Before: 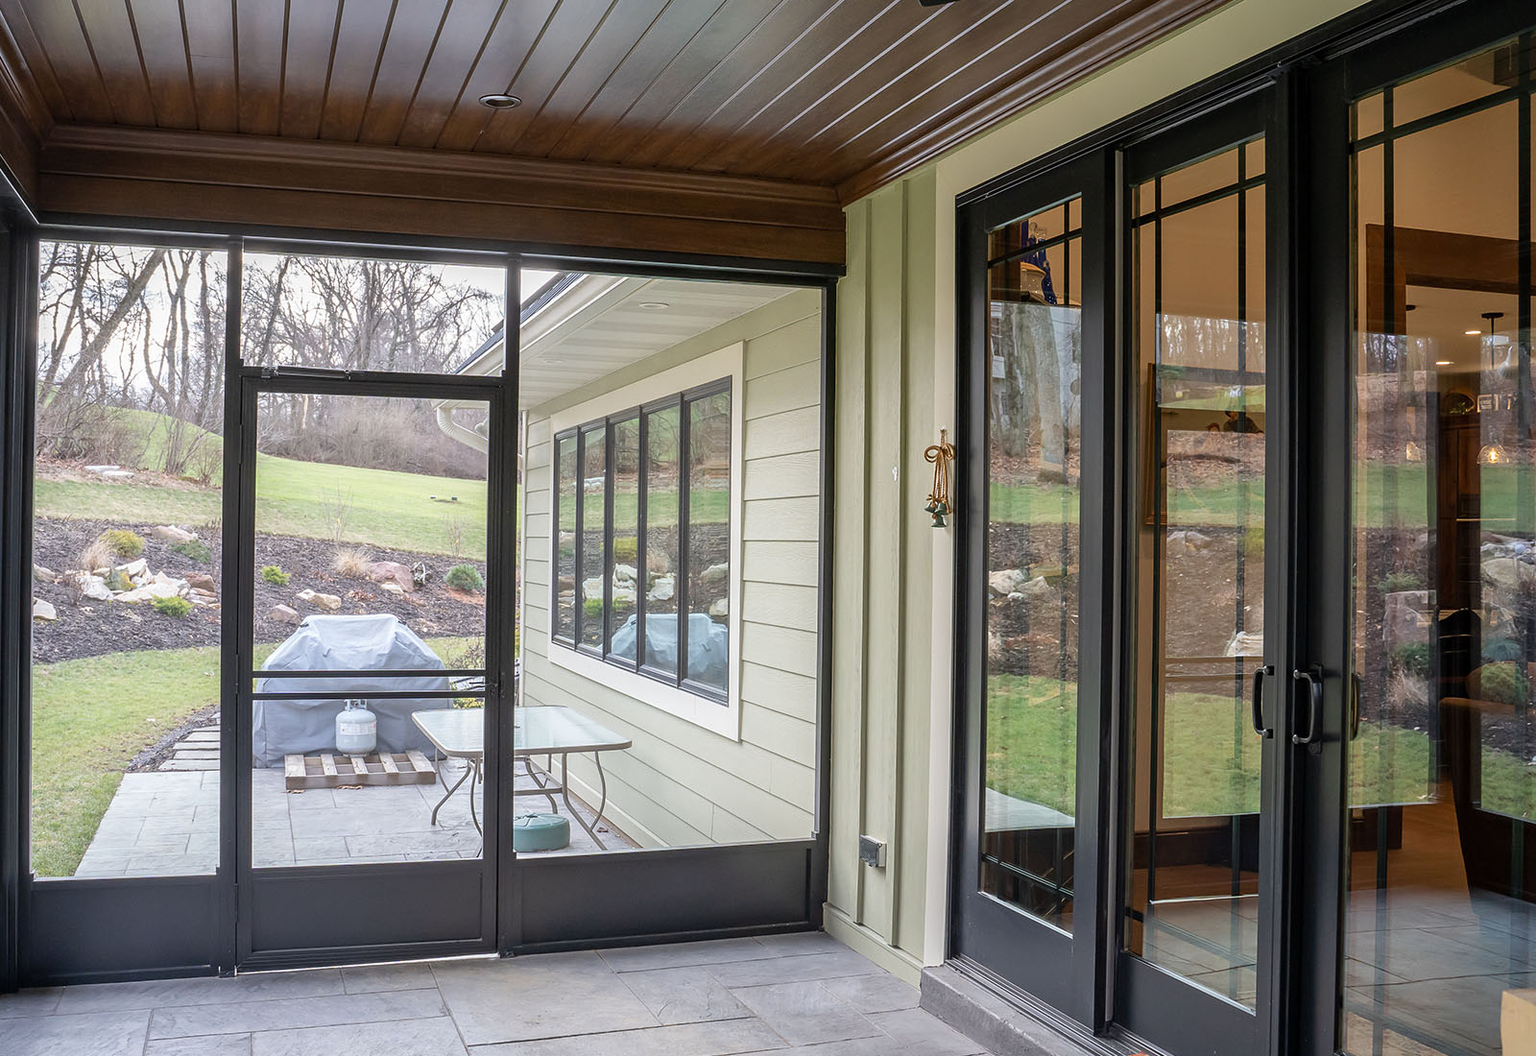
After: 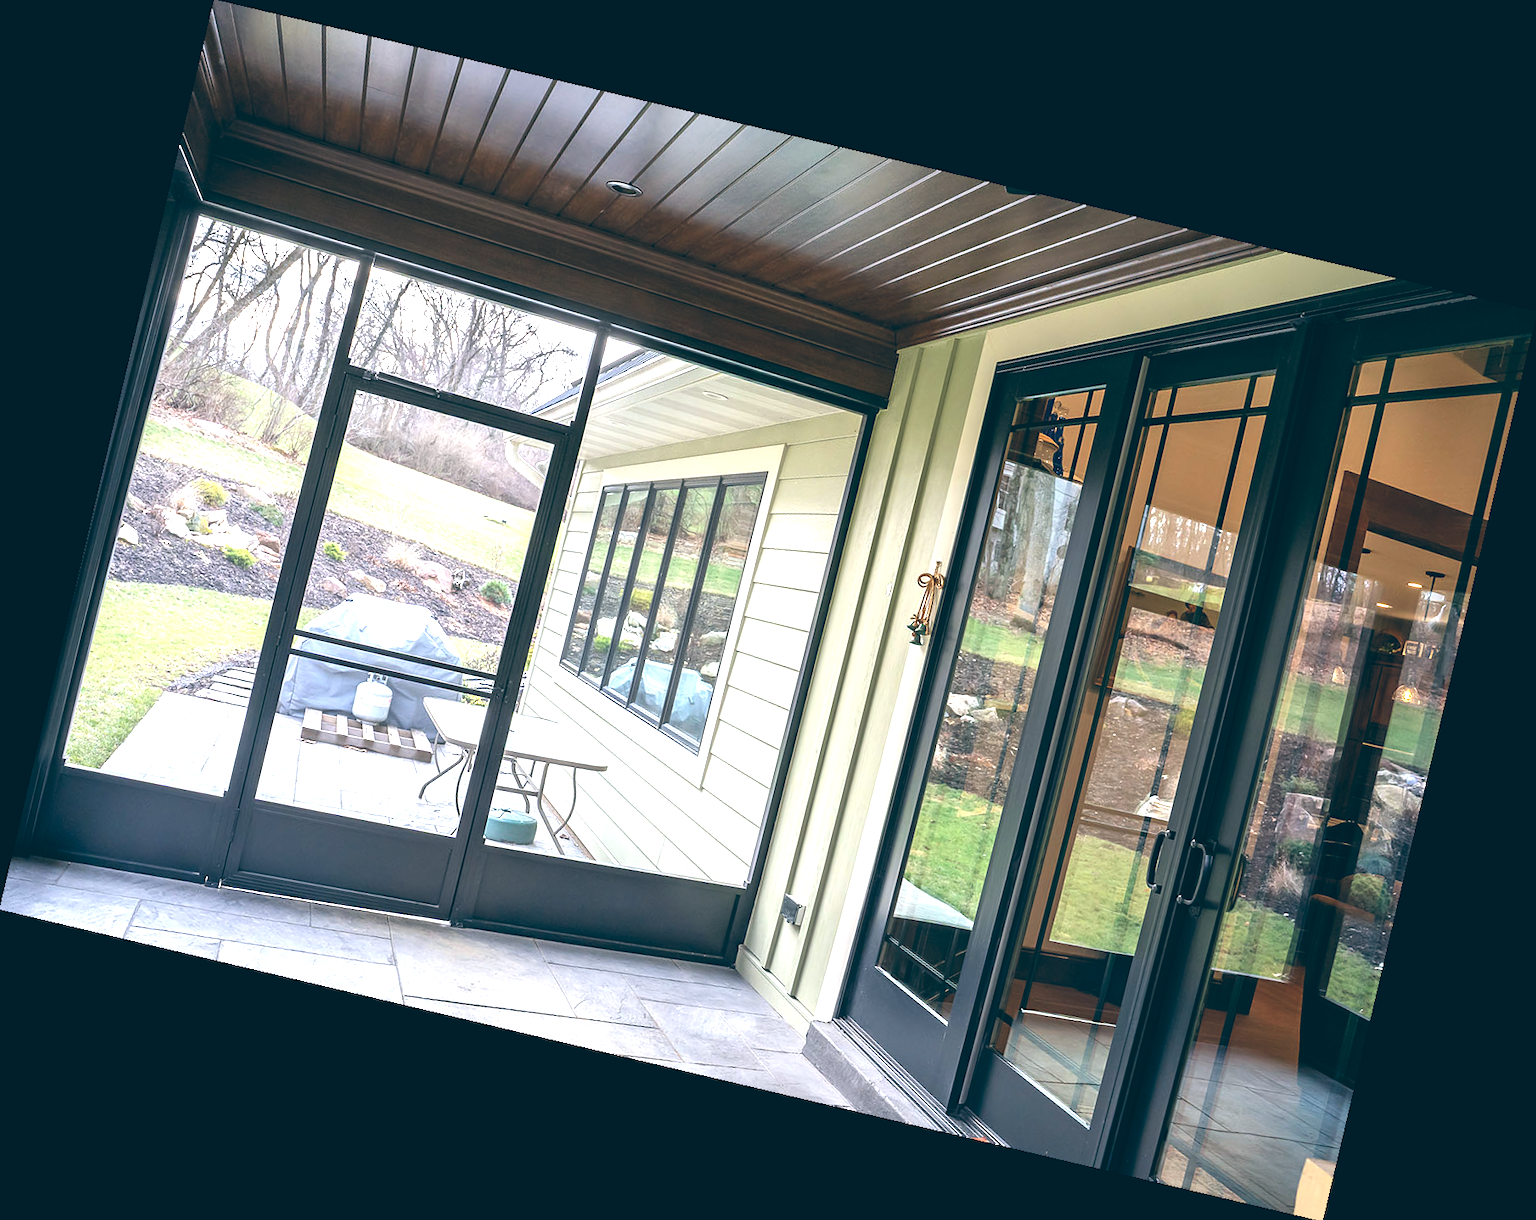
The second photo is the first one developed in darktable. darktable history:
rotate and perspective: rotation 13.27°, automatic cropping off
exposure: exposure 0.722 EV, compensate highlight preservation false
color balance: lift [1.016, 0.983, 1, 1.017], gamma [0.958, 1, 1, 1], gain [0.981, 1.007, 0.993, 1.002], input saturation 118.26%, contrast 13.43%, contrast fulcrum 21.62%, output saturation 82.76%
